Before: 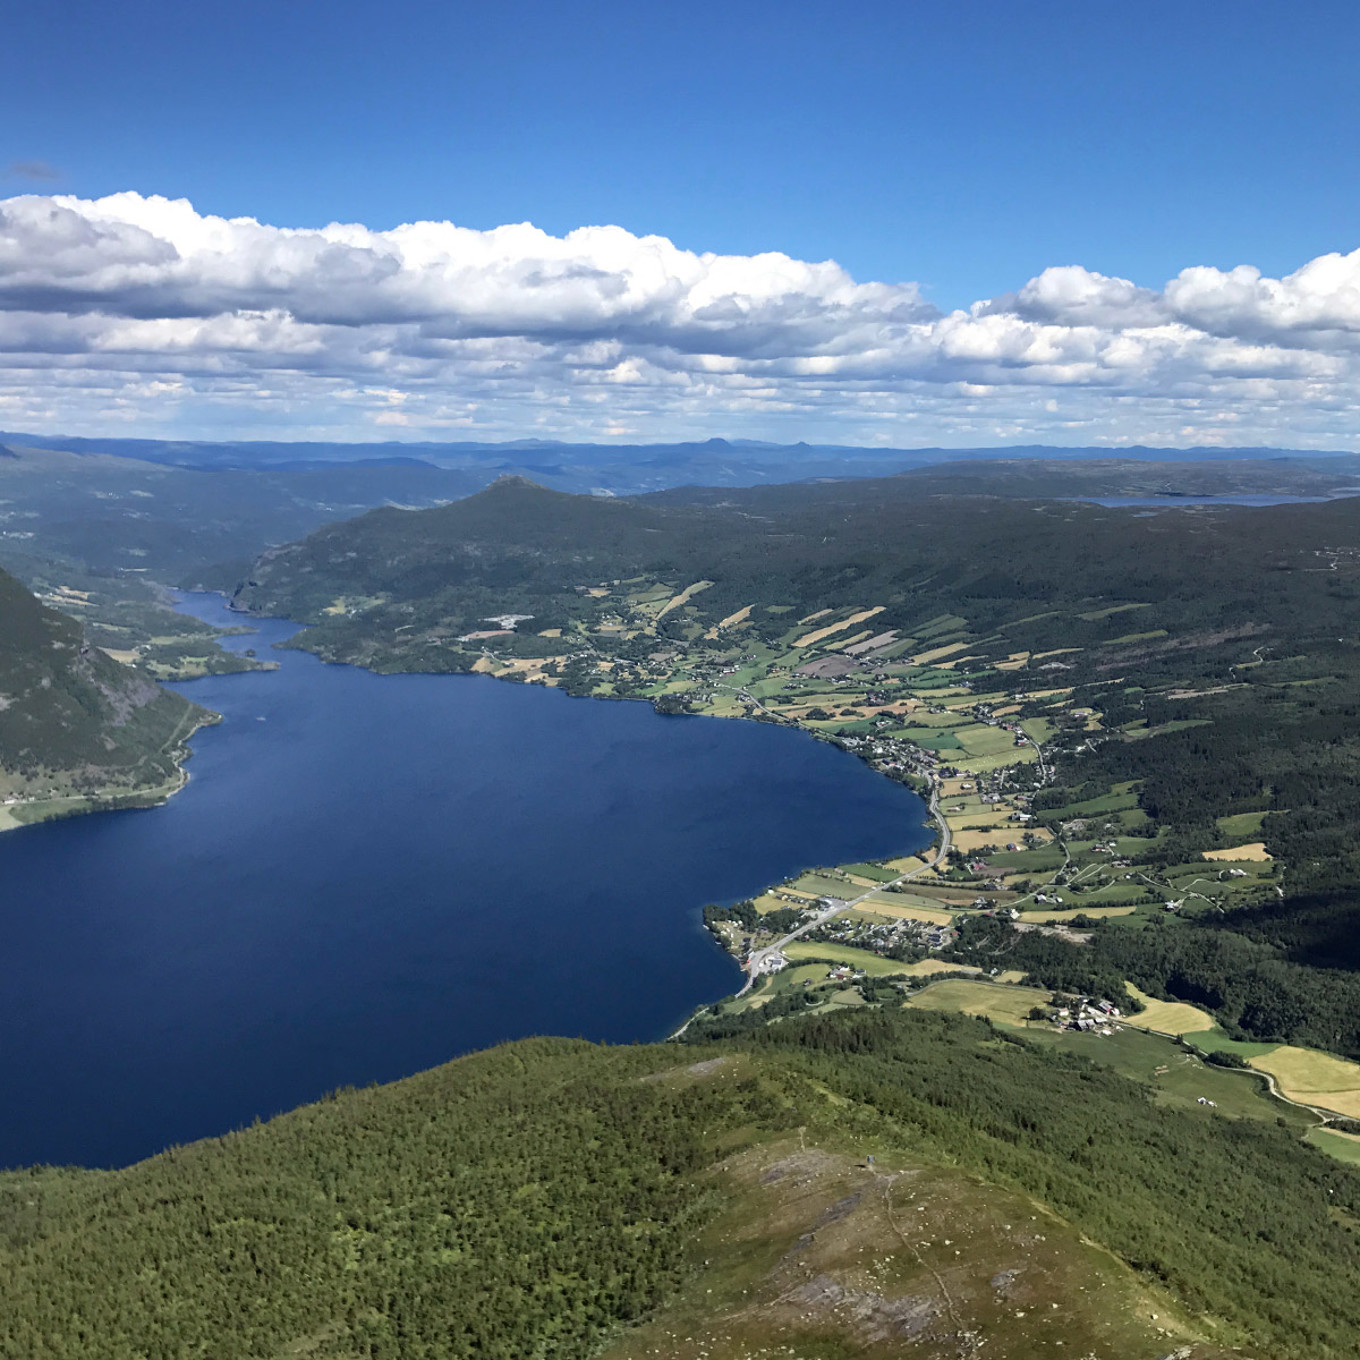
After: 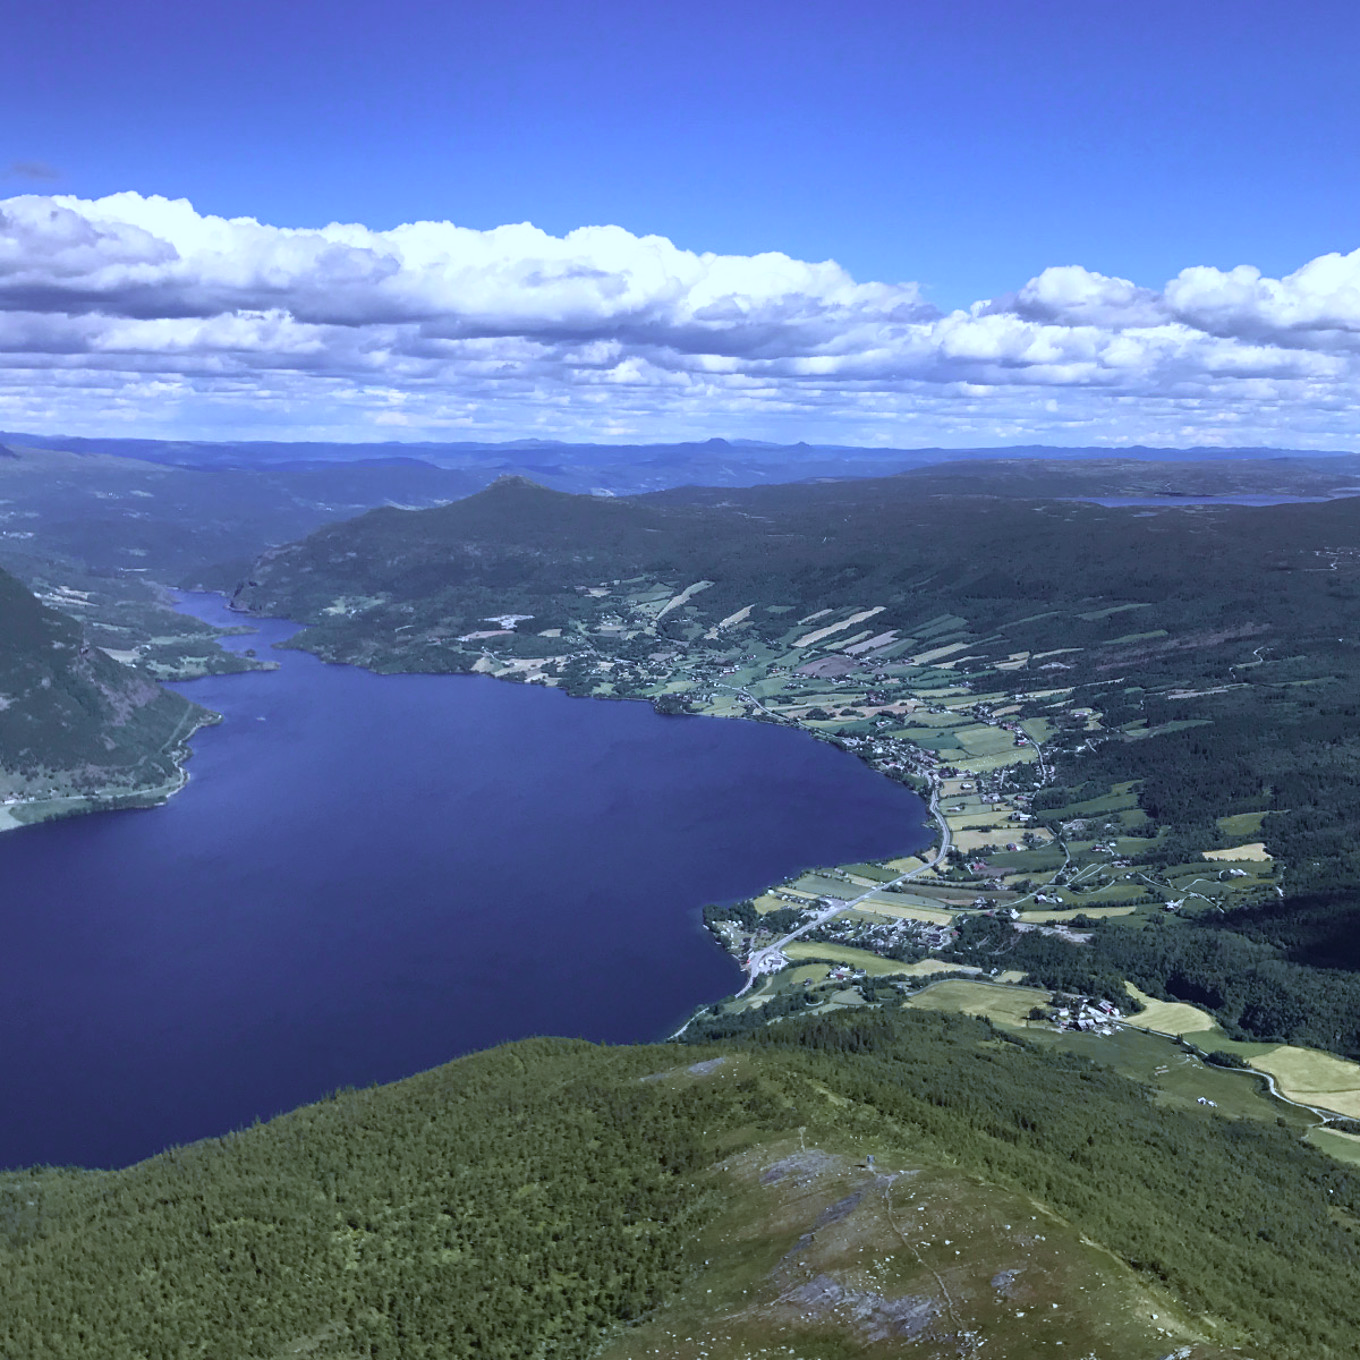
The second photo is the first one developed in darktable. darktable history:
tone curve: curves: ch0 [(0, 0.024) (0.119, 0.146) (0.474, 0.464) (0.718, 0.721) (0.817, 0.839) (1, 0.998)]; ch1 [(0, 0) (0.377, 0.416) (0.439, 0.451) (0.477, 0.477) (0.501, 0.503) (0.538, 0.544) (0.58, 0.602) (0.664, 0.676) (0.783, 0.804) (1, 1)]; ch2 [(0, 0) (0.38, 0.405) (0.463, 0.456) (0.498, 0.497) (0.524, 0.535) (0.578, 0.576) (0.648, 0.665) (1, 1)], color space Lab, independent channels, preserve colors none
white balance: red 0.871, blue 1.249
